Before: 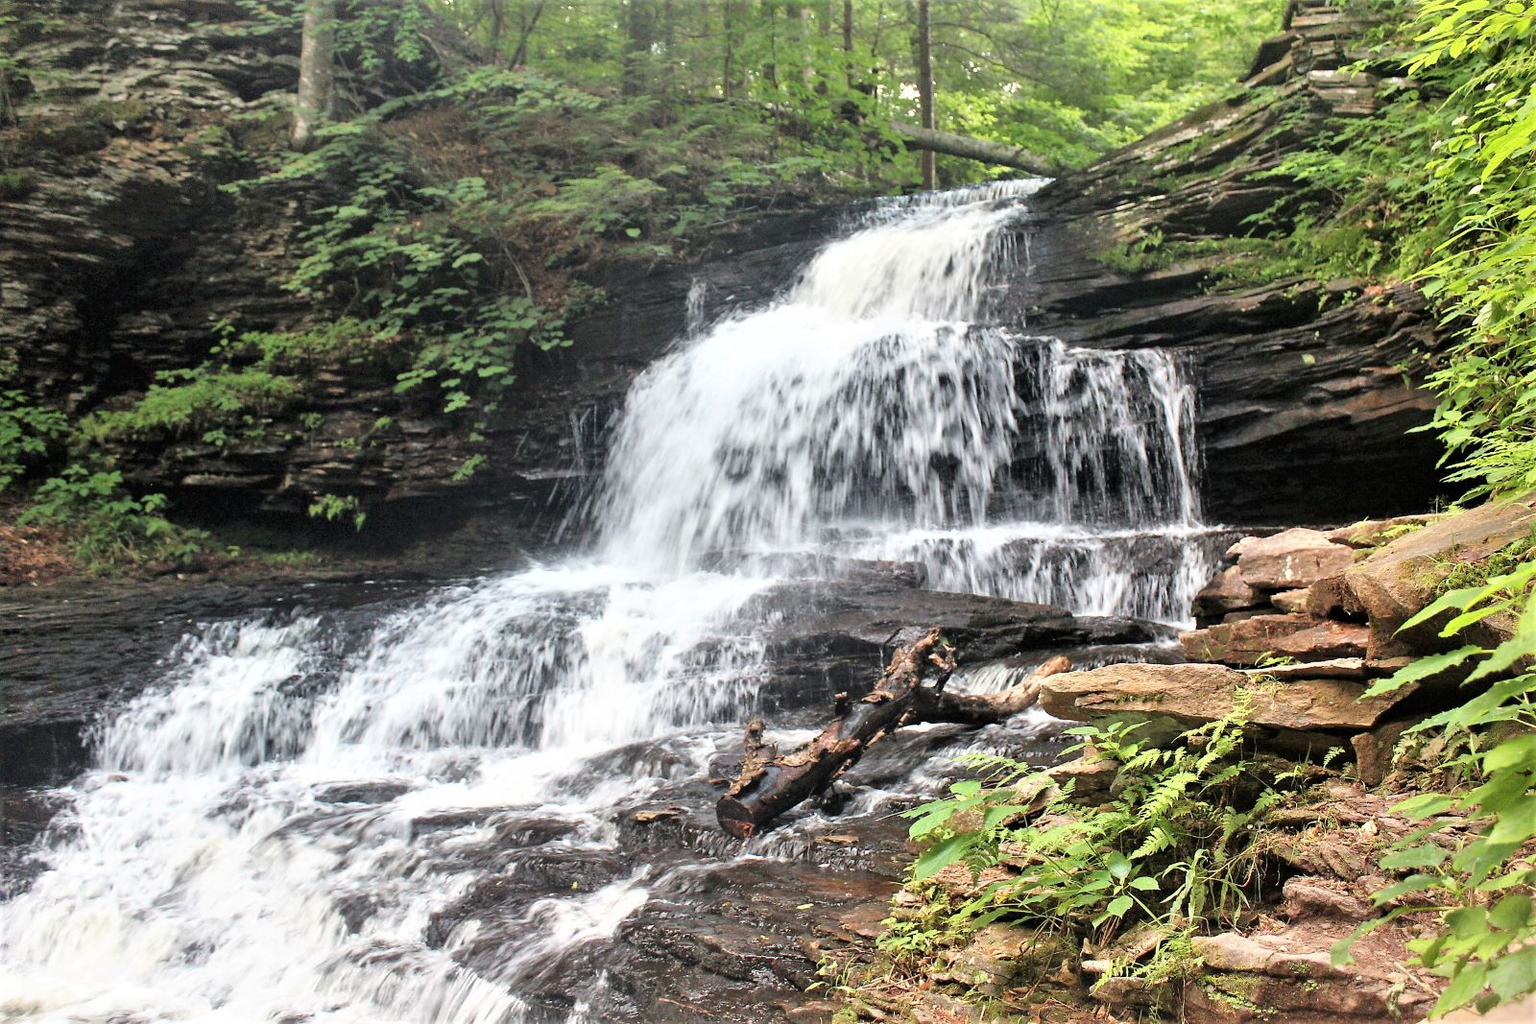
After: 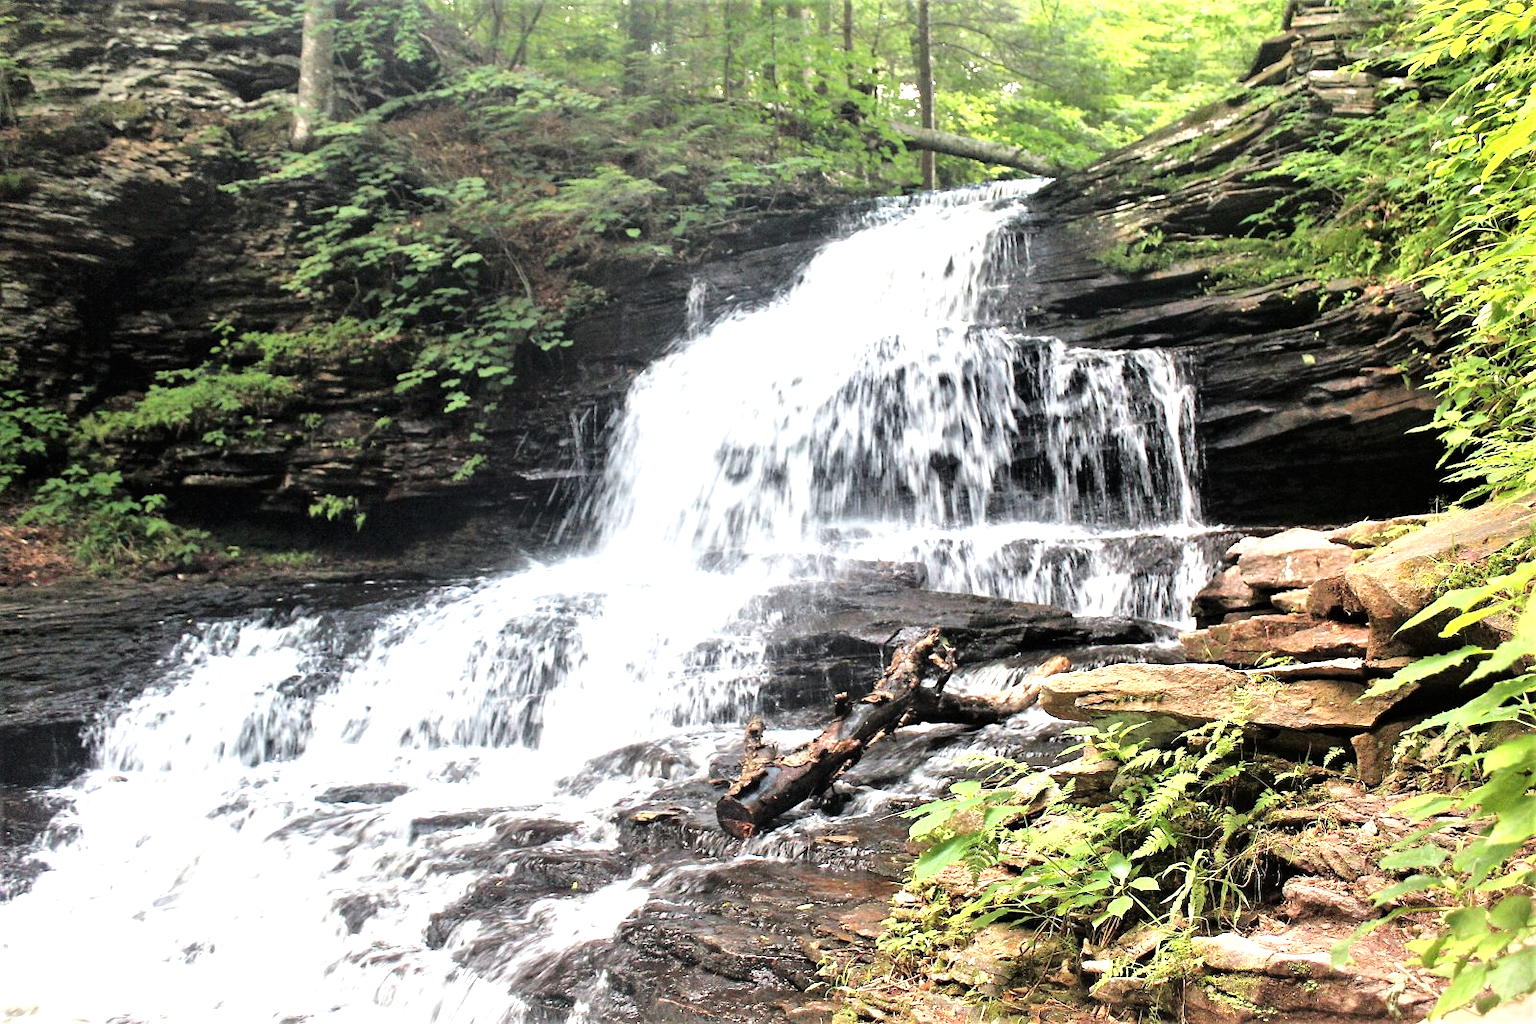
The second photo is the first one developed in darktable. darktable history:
tone equalizer: -8 EV -0.728 EV, -7 EV -0.715 EV, -6 EV -0.636 EV, -5 EV -0.37 EV, -3 EV 0.404 EV, -2 EV 0.6 EV, -1 EV 0.695 EV, +0 EV 0.772 EV, mask exposure compensation -0.492 EV
